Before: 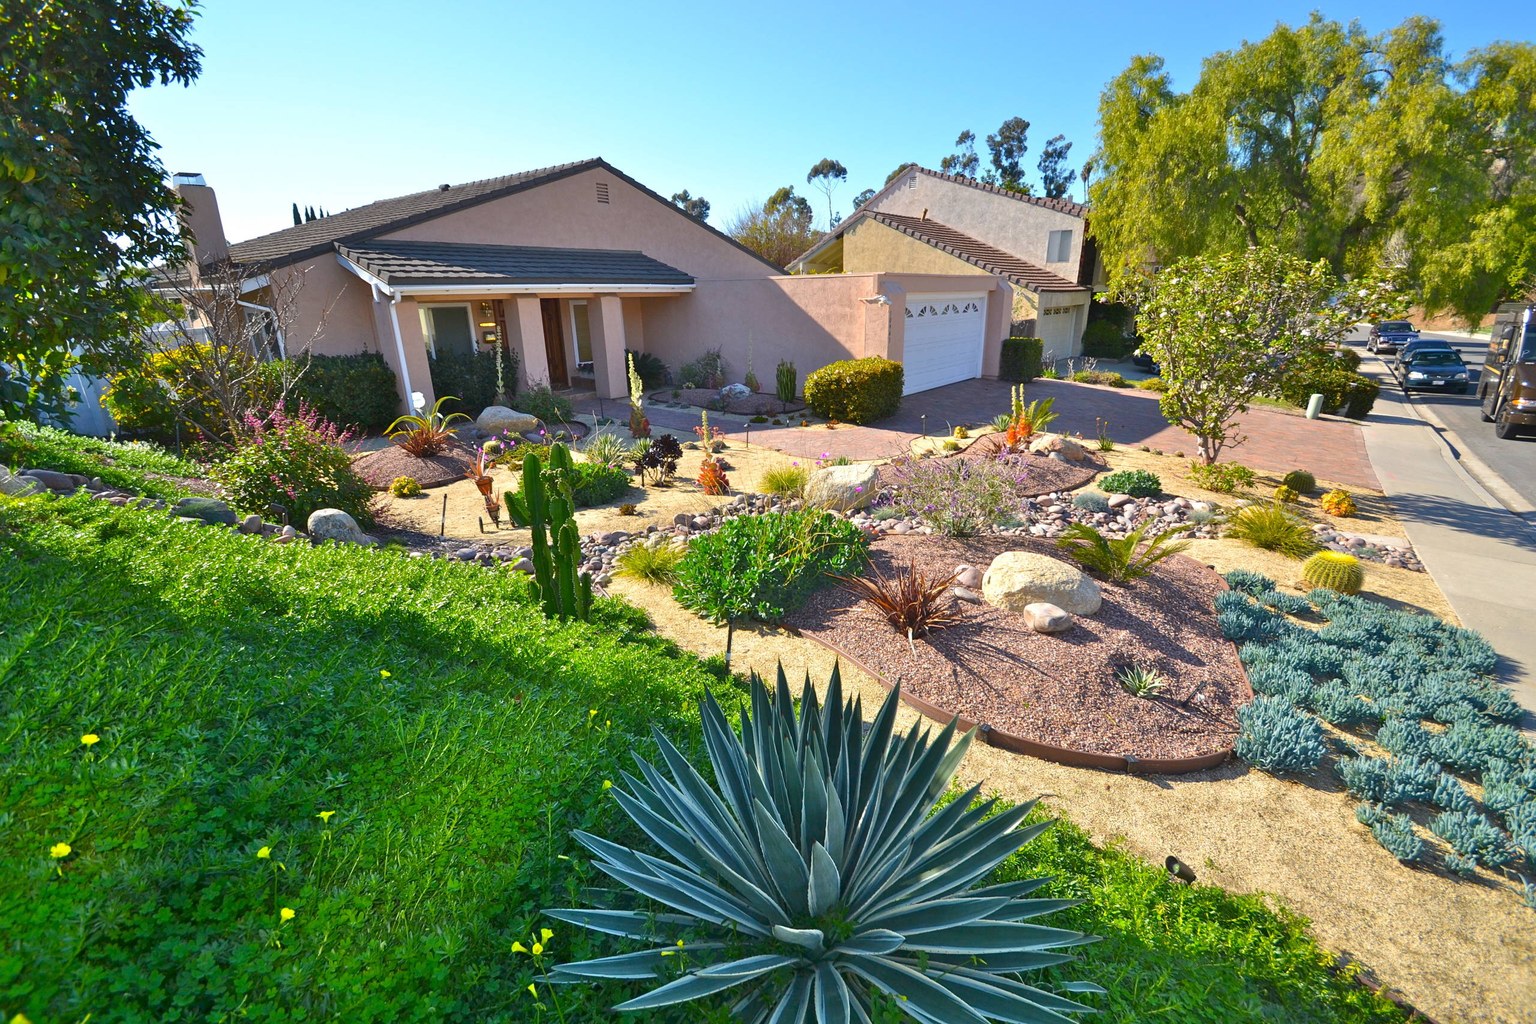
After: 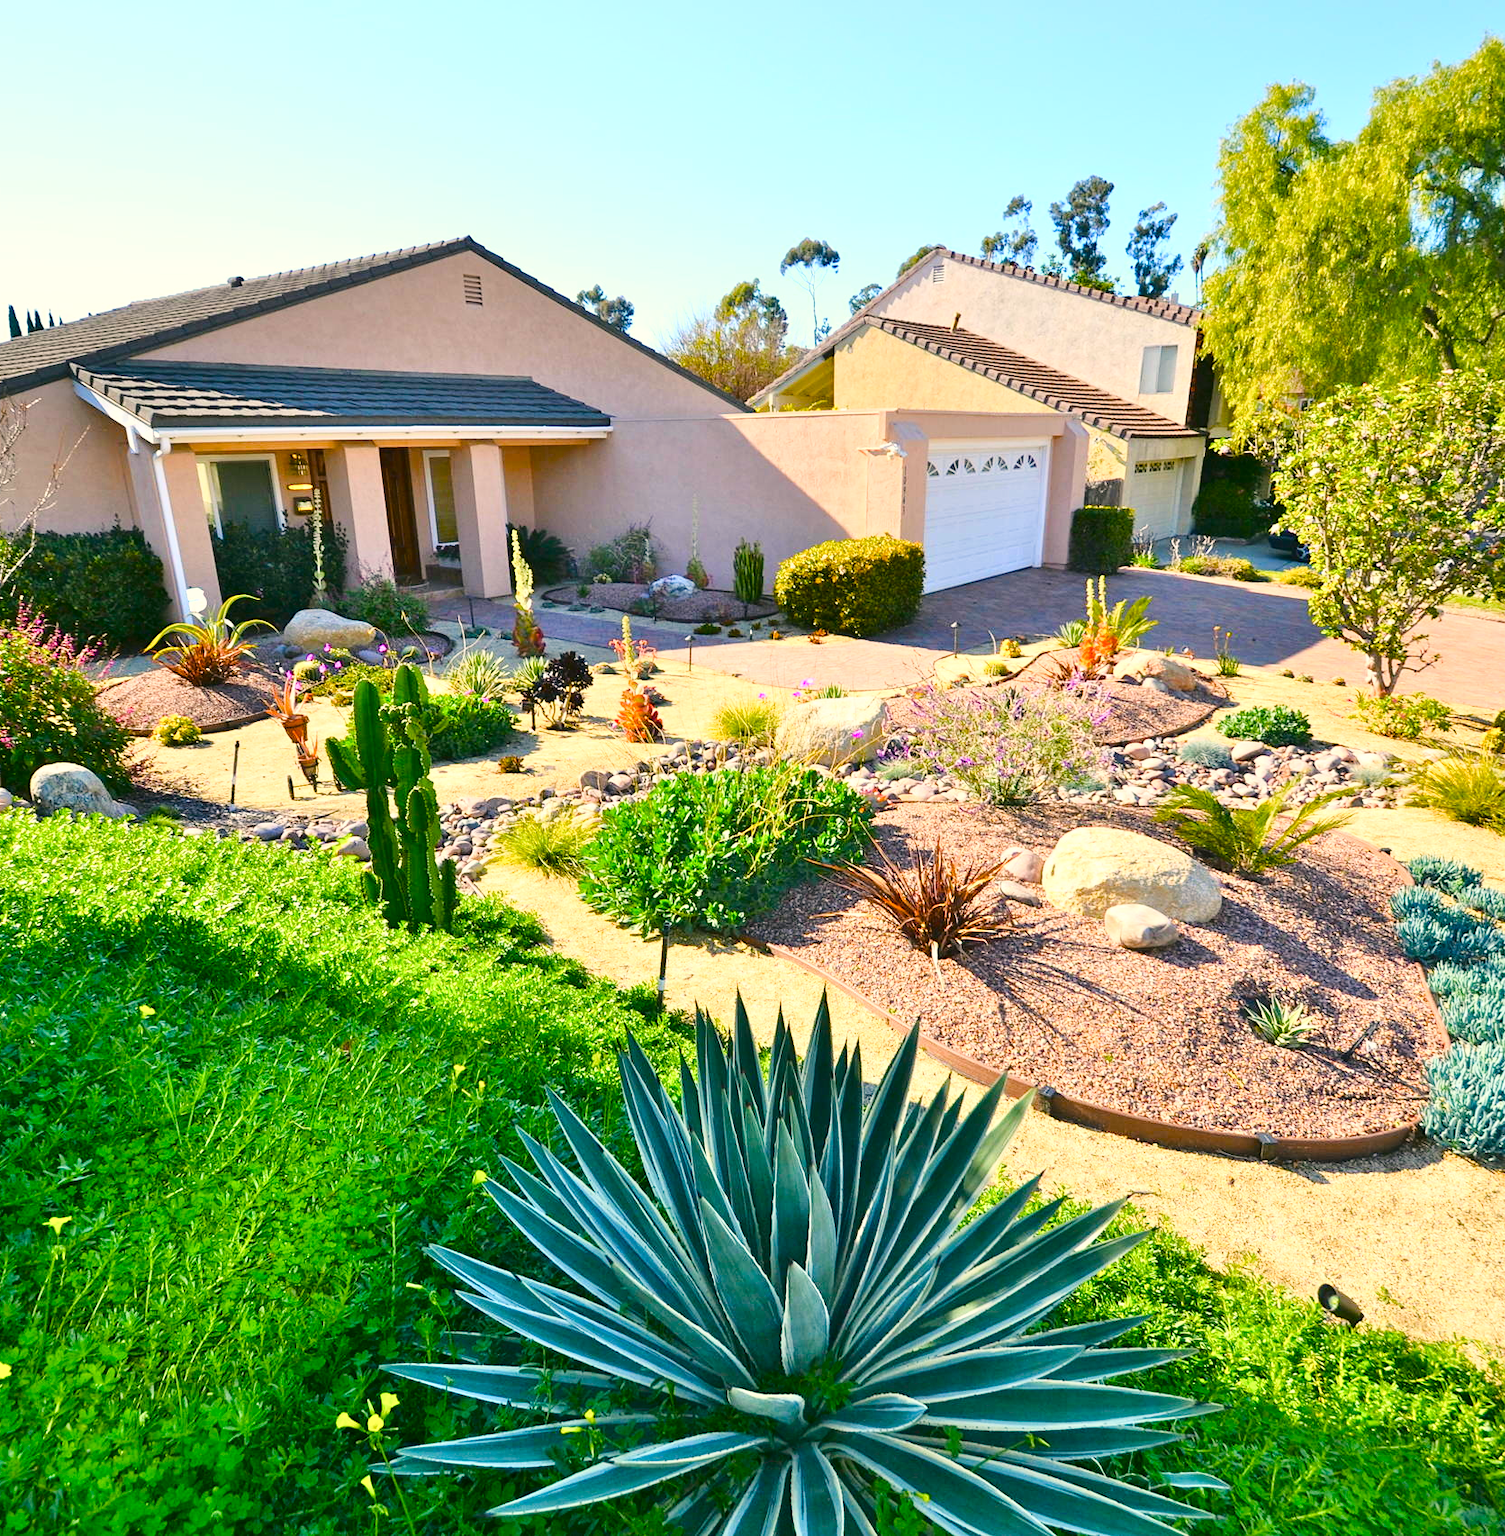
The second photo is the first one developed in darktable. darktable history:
base curve: curves: ch0 [(0, 0) (0.028, 0.03) (0.121, 0.232) (0.46, 0.748) (0.859, 0.968) (1, 1)]
crop and rotate: left 18.739%, right 15.911%
color correction: highlights a* 4.11, highlights b* 4.97, shadows a* -7.41, shadows b* 4.92
color balance rgb: highlights gain › luminance 5.61%, highlights gain › chroma 2.595%, highlights gain › hue 89.39°, linear chroma grading › global chroma 14.467%, perceptual saturation grading › global saturation 20%, perceptual saturation grading › highlights -50.178%, perceptual saturation grading › shadows 30.528%
